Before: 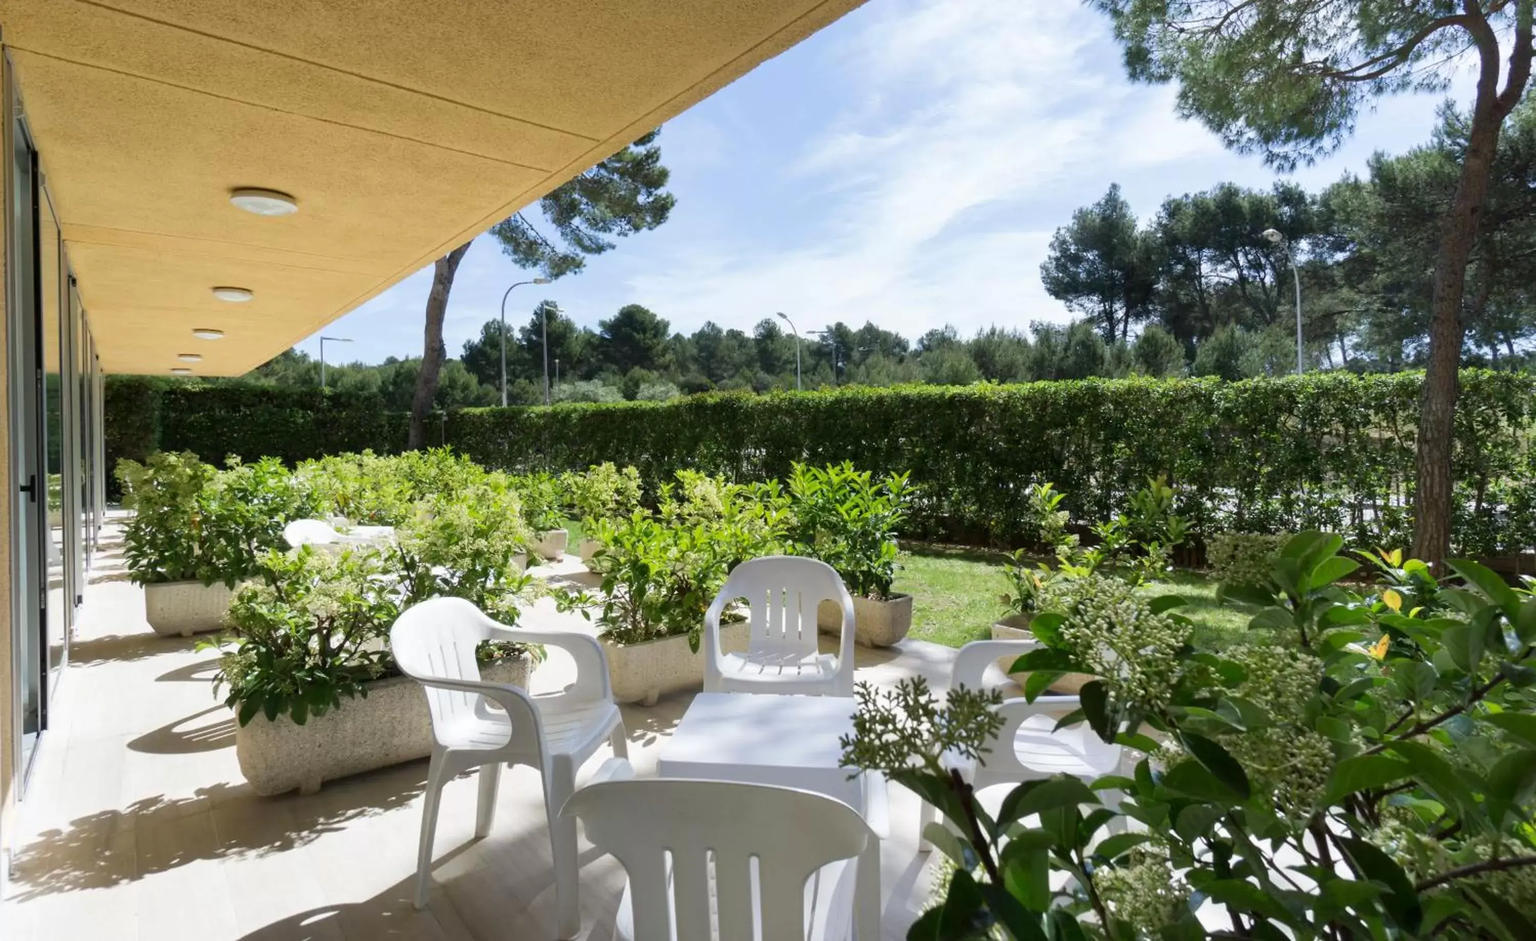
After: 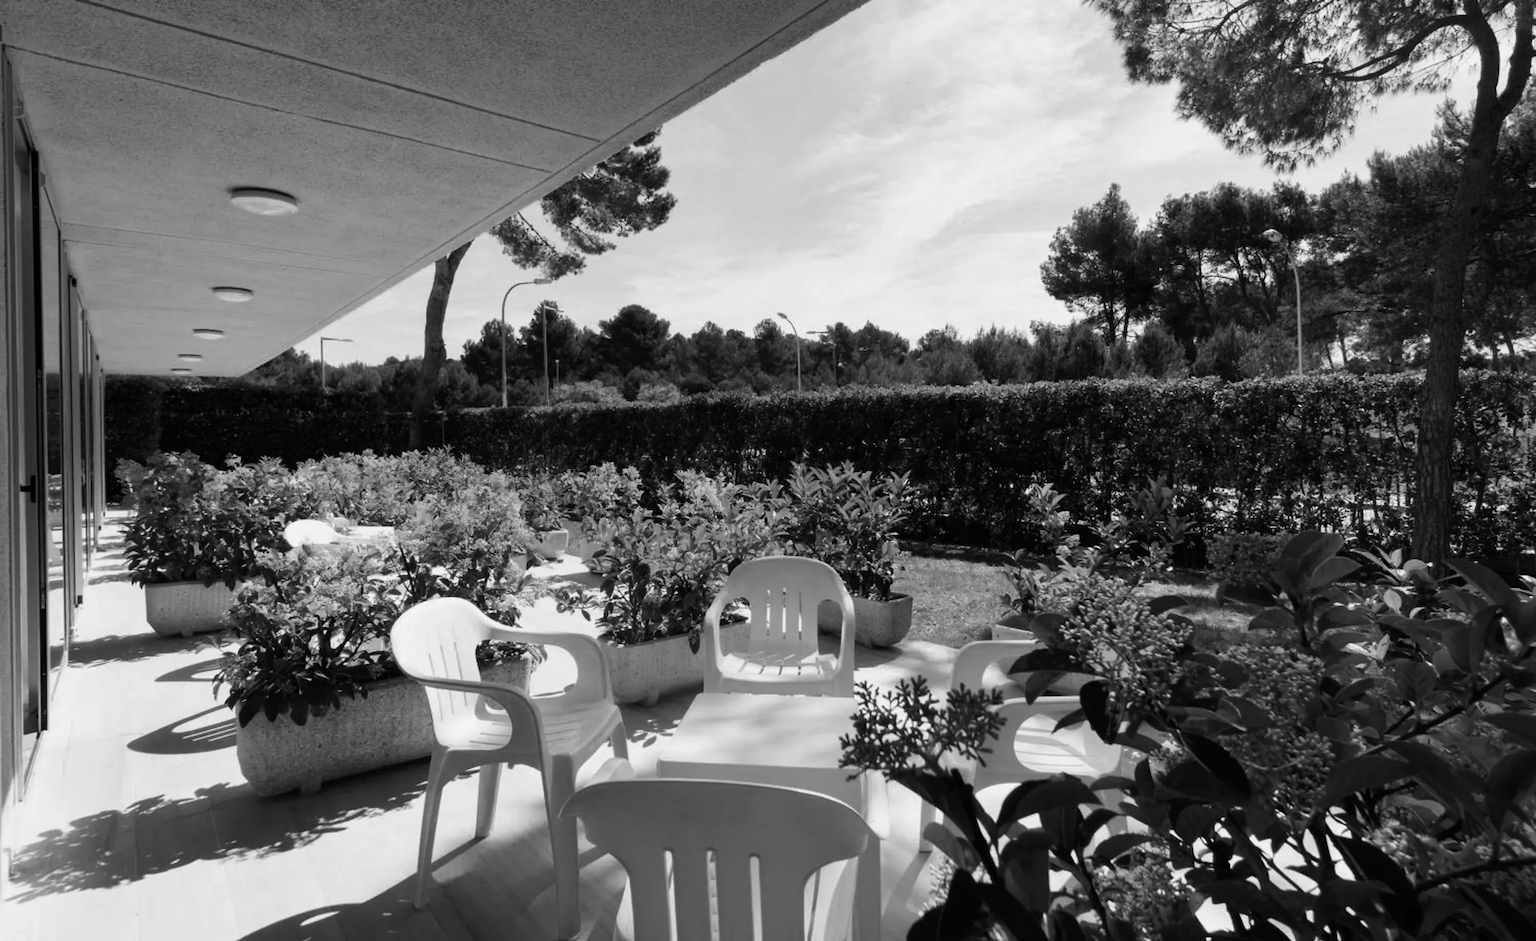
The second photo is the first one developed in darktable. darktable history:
tone curve: curves: ch0 [(0, 0) (0.153, 0.06) (1, 1)], color space Lab, linked channels, preserve colors none
color calibration "t3mujinpack channel mixer": output gray [0.21, 0.42, 0.37, 0], gray › normalize channels true, illuminant same as pipeline (D50), adaptation XYZ, x 0.346, y 0.359, gamut compression 0
